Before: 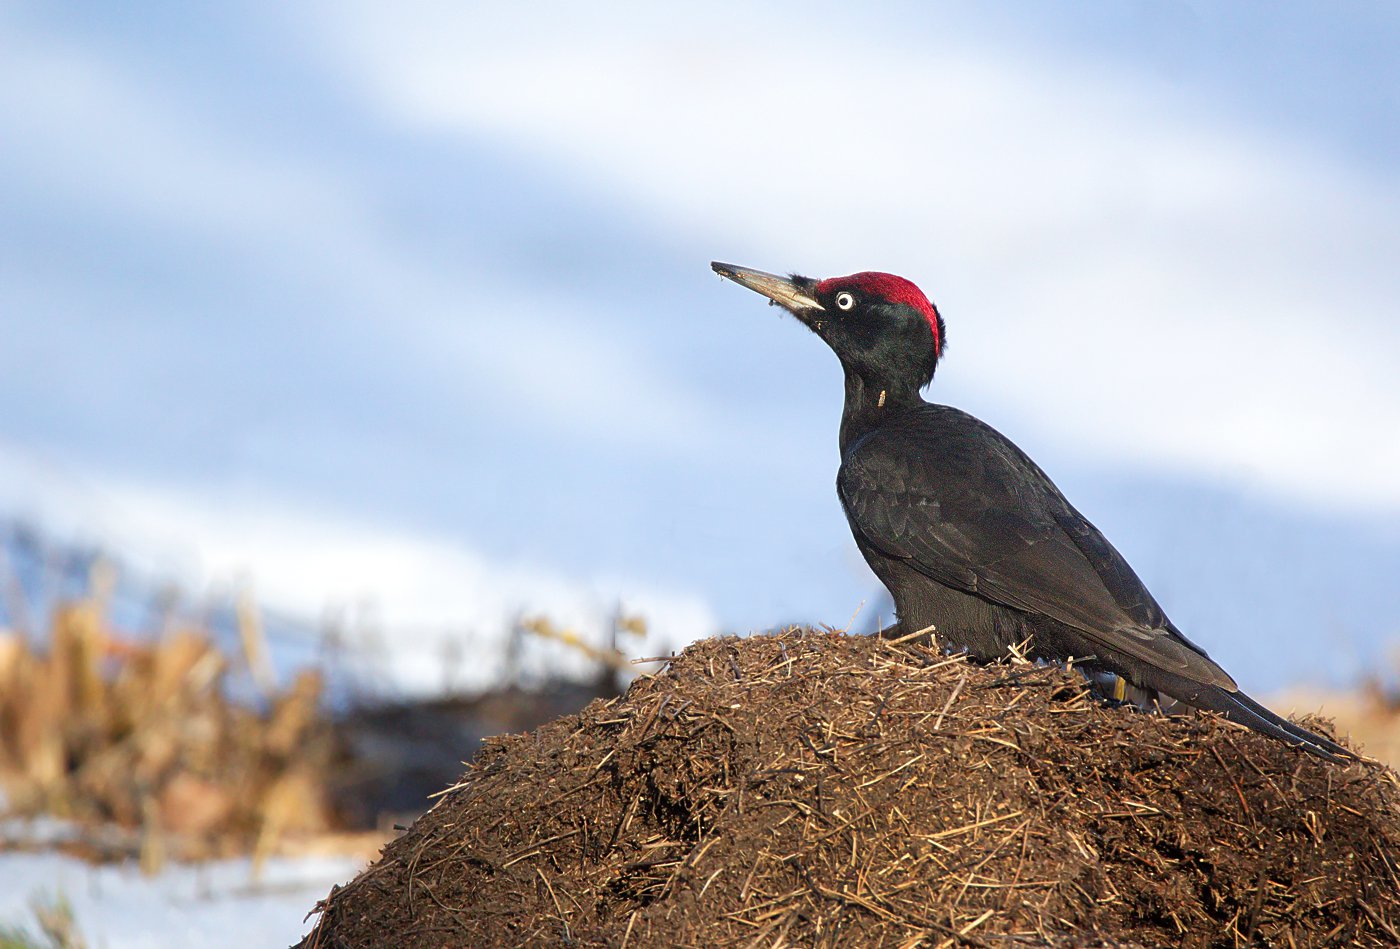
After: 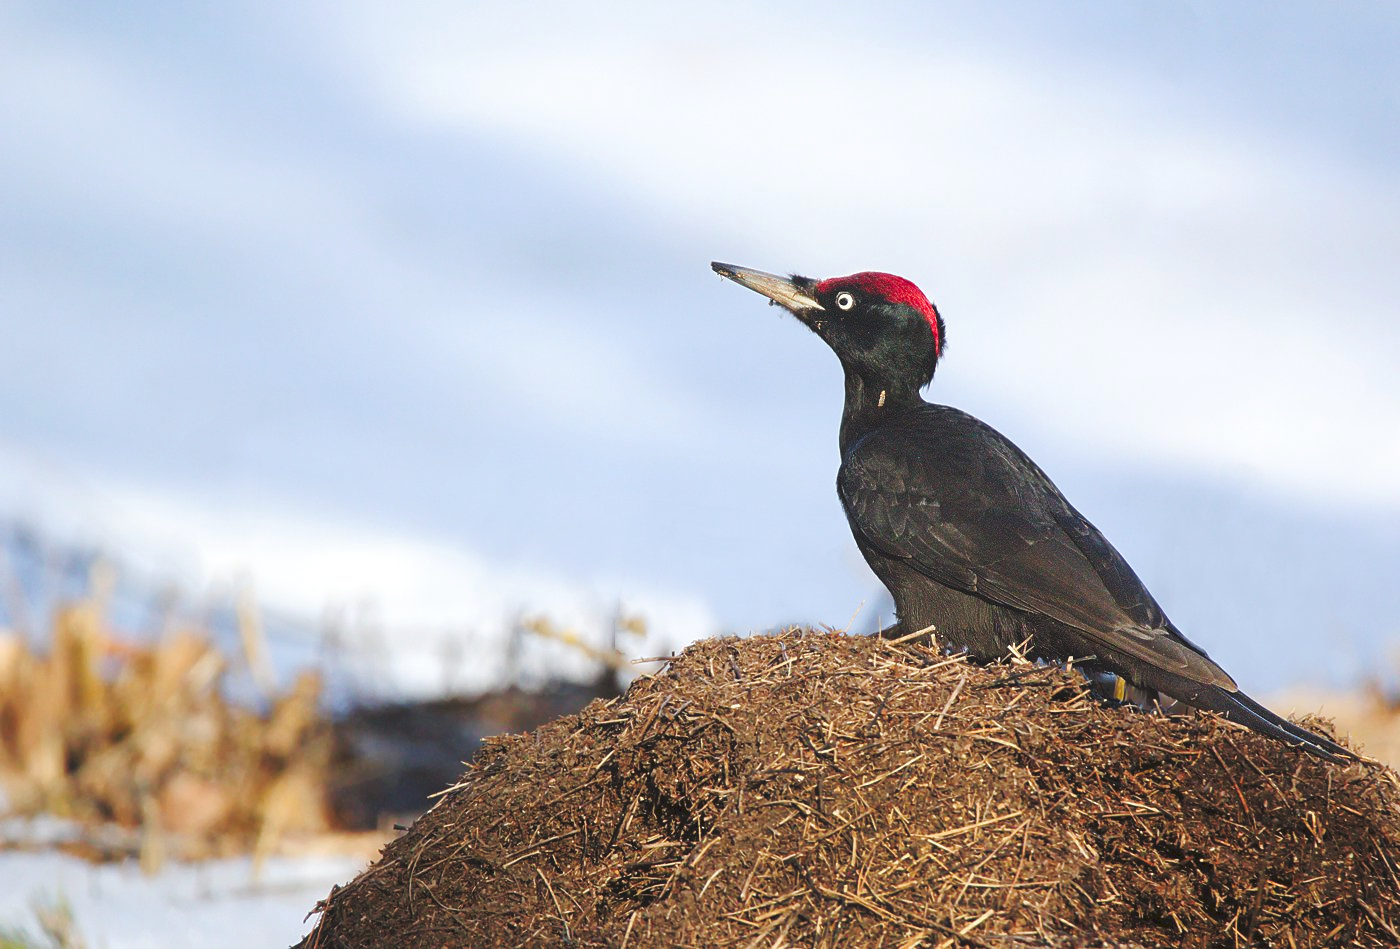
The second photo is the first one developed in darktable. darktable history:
tone curve: curves: ch0 [(0, 0) (0.003, 0.1) (0.011, 0.101) (0.025, 0.11) (0.044, 0.126) (0.069, 0.14) (0.1, 0.158) (0.136, 0.18) (0.177, 0.206) (0.224, 0.243) (0.277, 0.293) (0.335, 0.36) (0.399, 0.446) (0.468, 0.537) (0.543, 0.618) (0.623, 0.694) (0.709, 0.763) (0.801, 0.836) (0.898, 0.908) (1, 1)], preserve colors none
